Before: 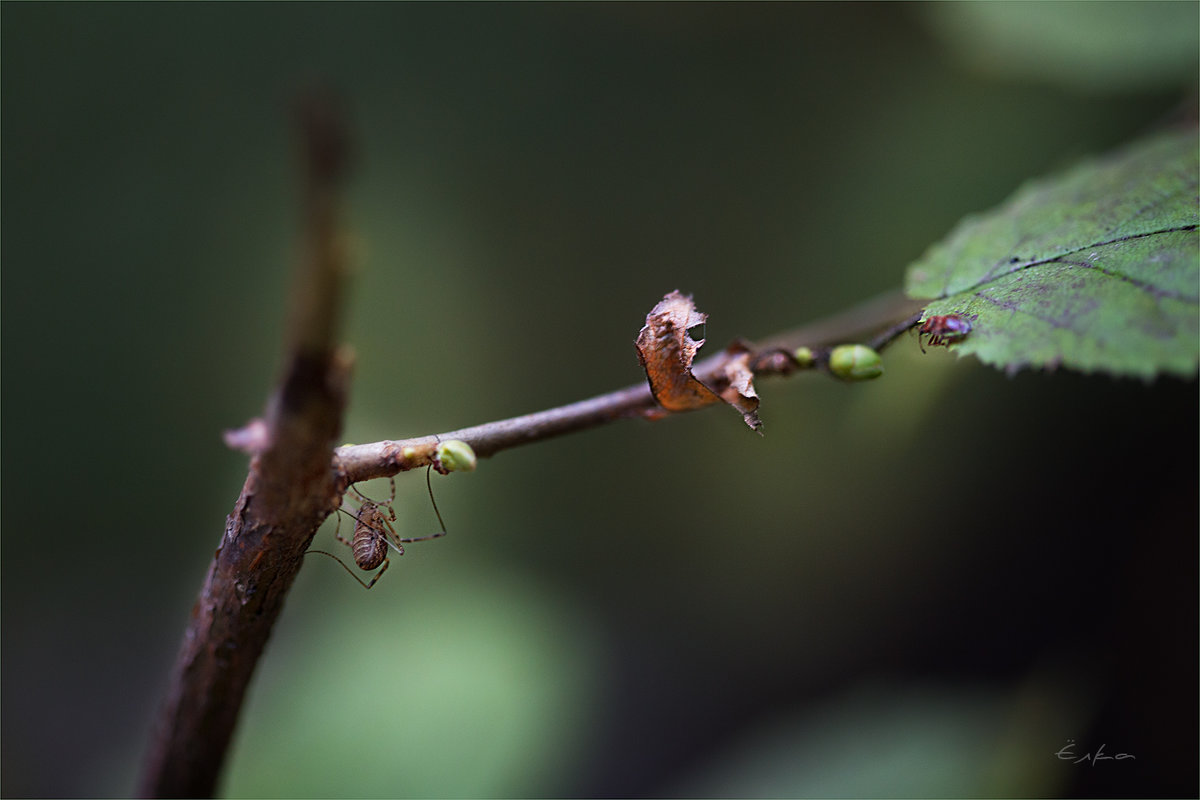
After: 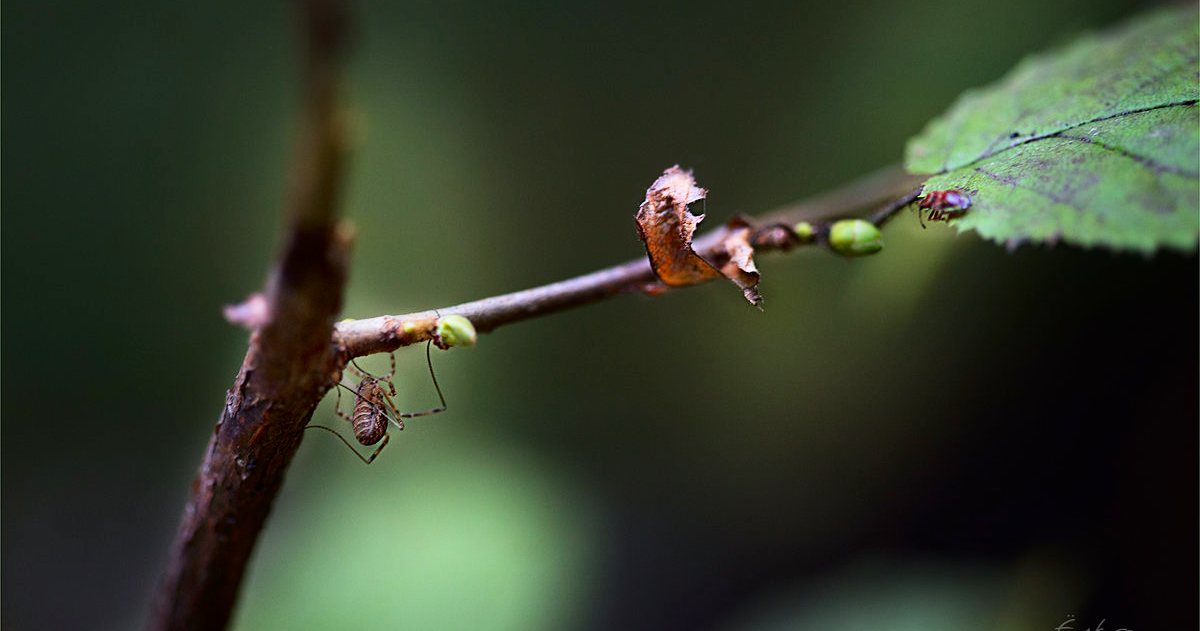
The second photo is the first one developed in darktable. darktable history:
color correction: highlights a* -2.49, highlights b* 2.37
crop and rotate: top 15.699%, bottom 5.363%
contrast brightness saturation: contrast 0.092, saturation 0.279
tone curve: curves: ch0 [(0, 0) (0.004, 0.001) (0.133, 0.112) (0.325, 0.362) (0.832, 0.893) (1, 1)], color space Lab, independent channels, preserve colors none
